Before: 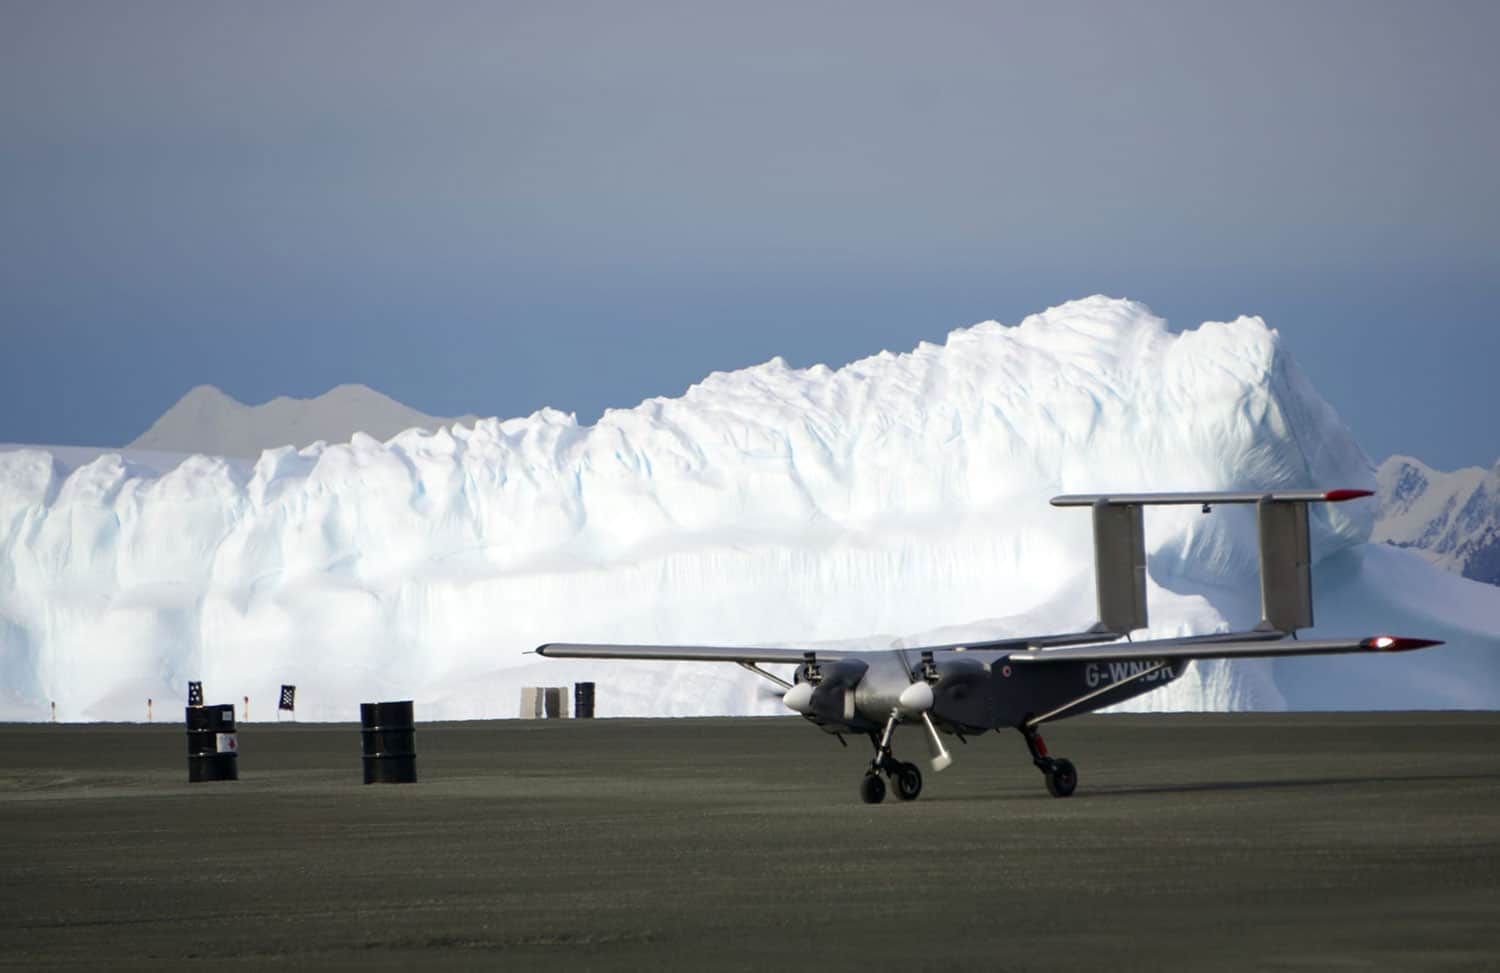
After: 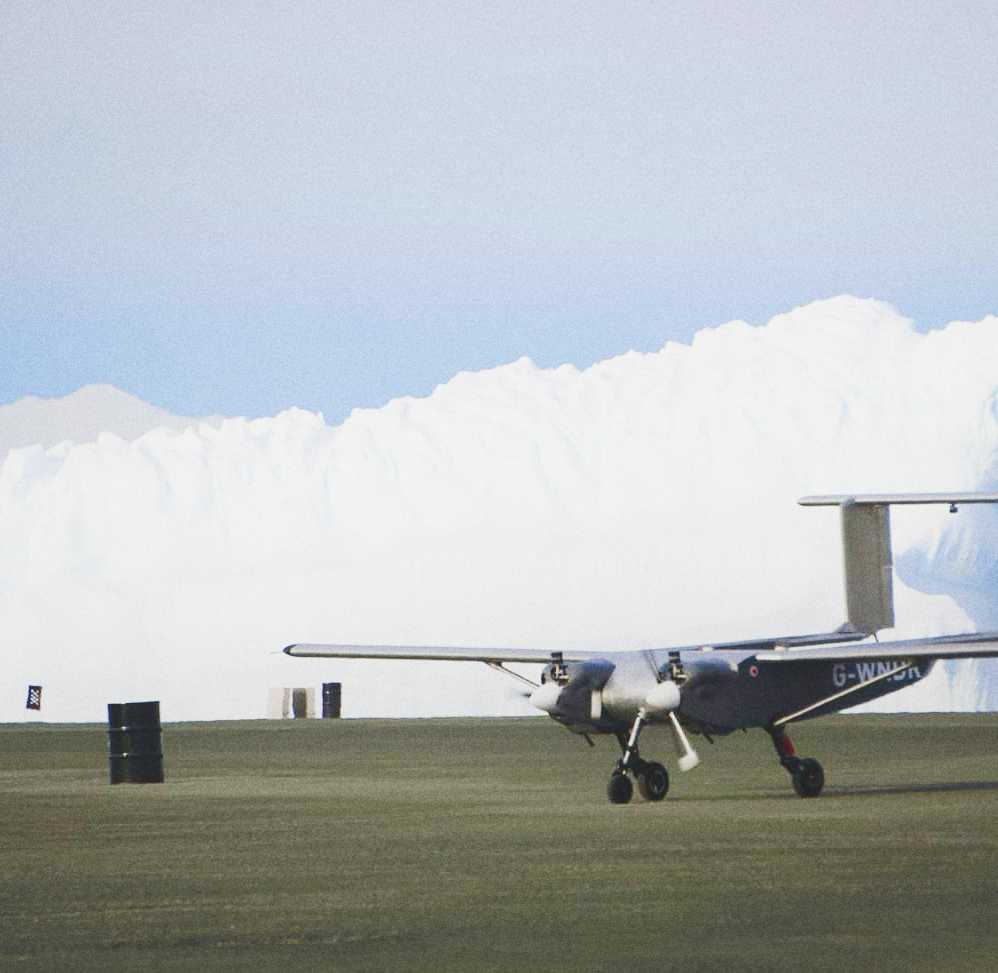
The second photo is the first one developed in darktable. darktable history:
local contrast: detail 69%
crop: left 16.899%, right 16.556%
tone curve: curves: ch0 [(0, 0) (0.003, 0.003) (0.011, 0.013) (0.025, 0.029) (0.044, 0.052) (0.069, 0.082) (0.1, 0.118) (0.136, 0.161) (0.177, 0.21) (0.224, 0.27) (0.277, 0.38) (0.335, 0.49) (0.399, 0.594) (0.468, 0.692) (0.543, 0.794) (0.623, 0.857) (0.709, 0.919) (0.801, 0.955) (0.898, 0.978) (1, 1)], preserve colors none
grain: coarseness 22.88 ISO
